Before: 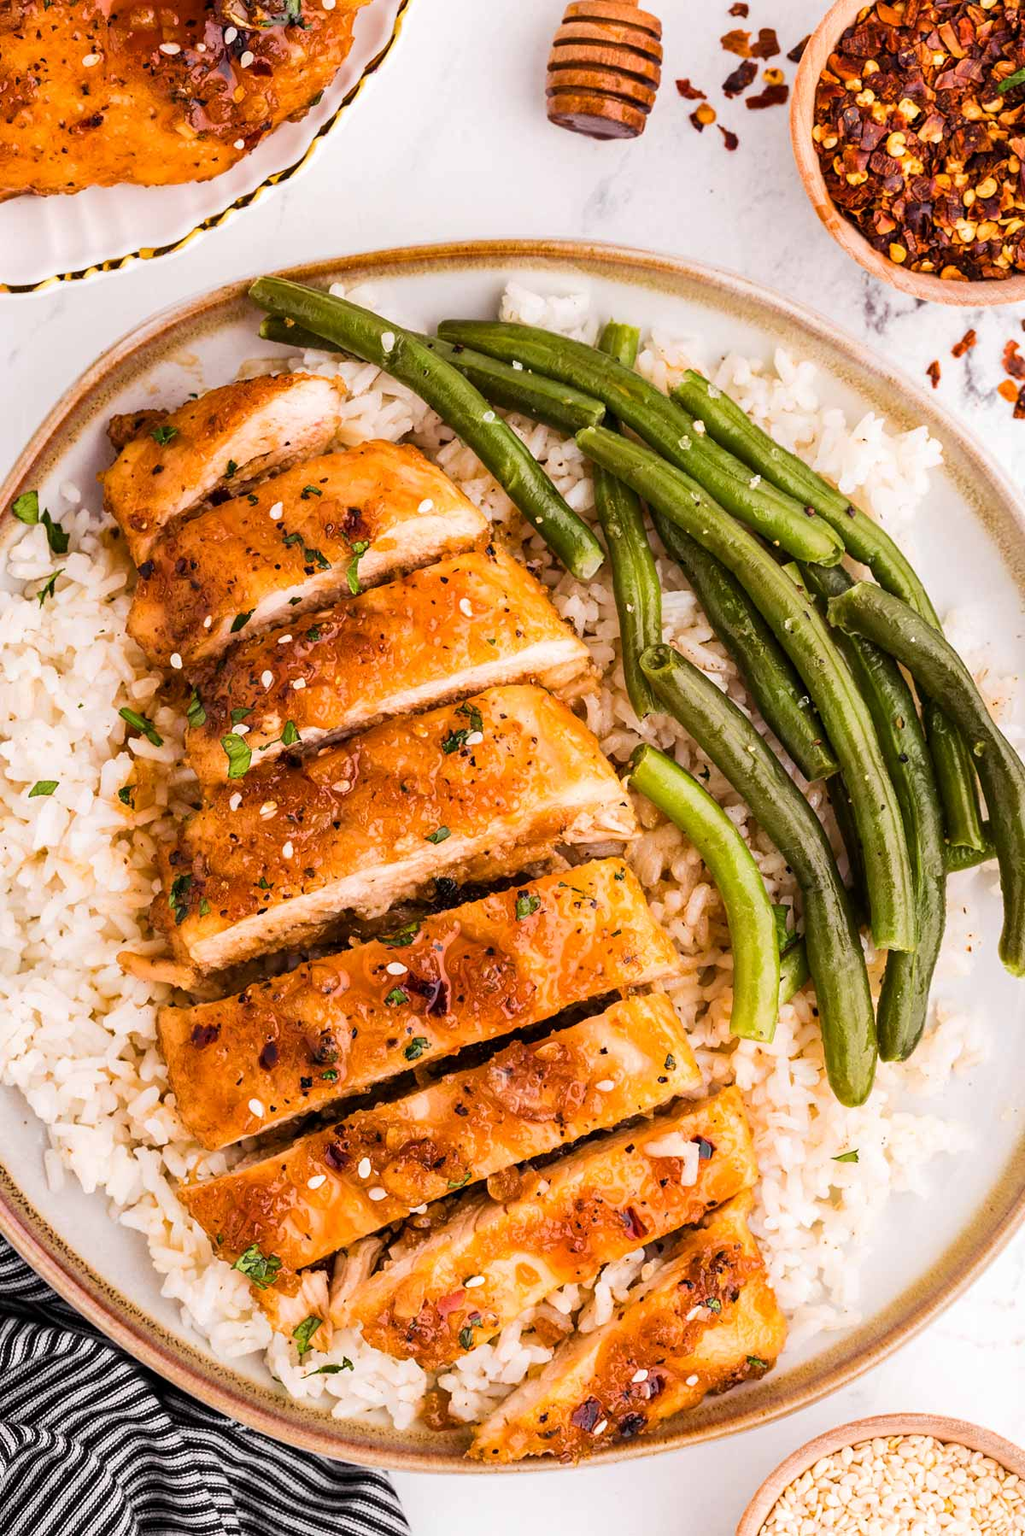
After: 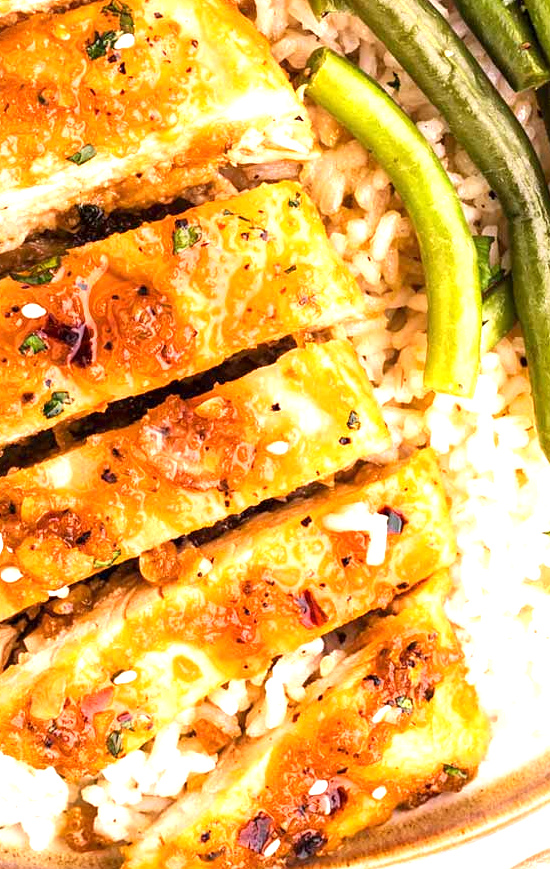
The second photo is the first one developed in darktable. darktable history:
exposure: exposure 1 EV, compensate highlight preservation false
crop: left 35.976%, top 45.819%, right 18.162%, bottom 5.807%
